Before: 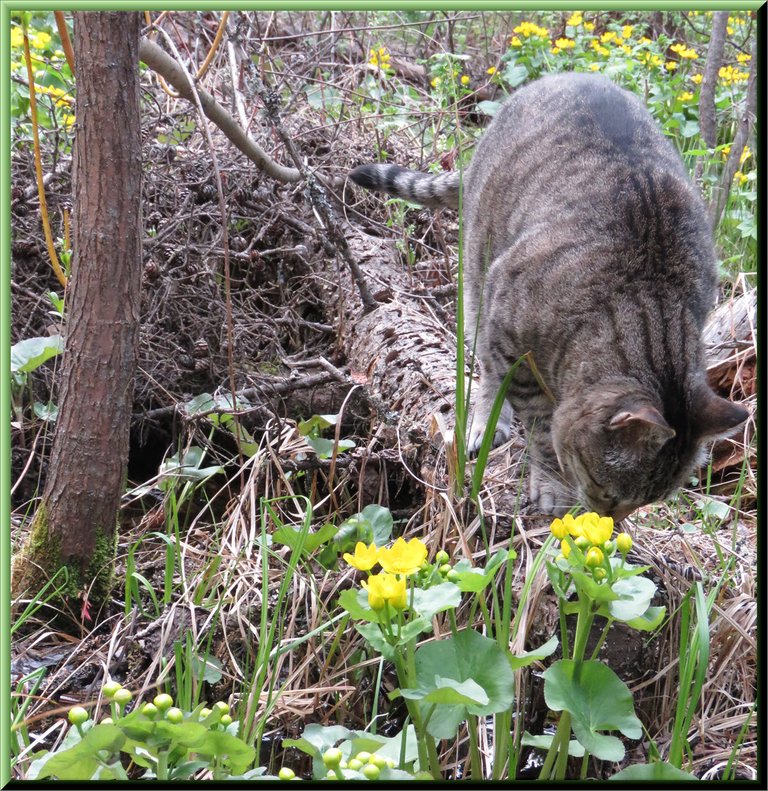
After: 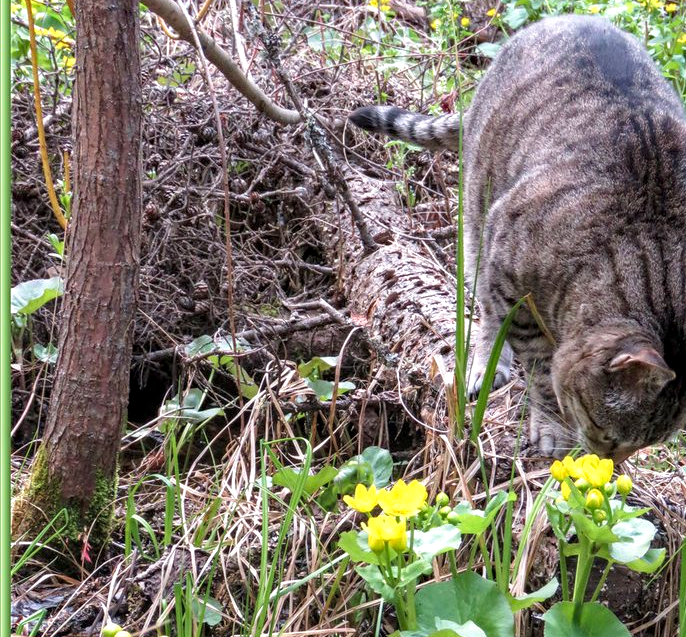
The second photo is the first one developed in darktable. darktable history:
exposure: exposure 0.201 EV, compensate exposure bias true, compensate highlight preservation false
haze removal: compatibility mode true, adaptive false
velvia: strength 16.88%
crop: top 7.457%, right 9.812%, bottom 11.941%
local contrast: detail 130%
